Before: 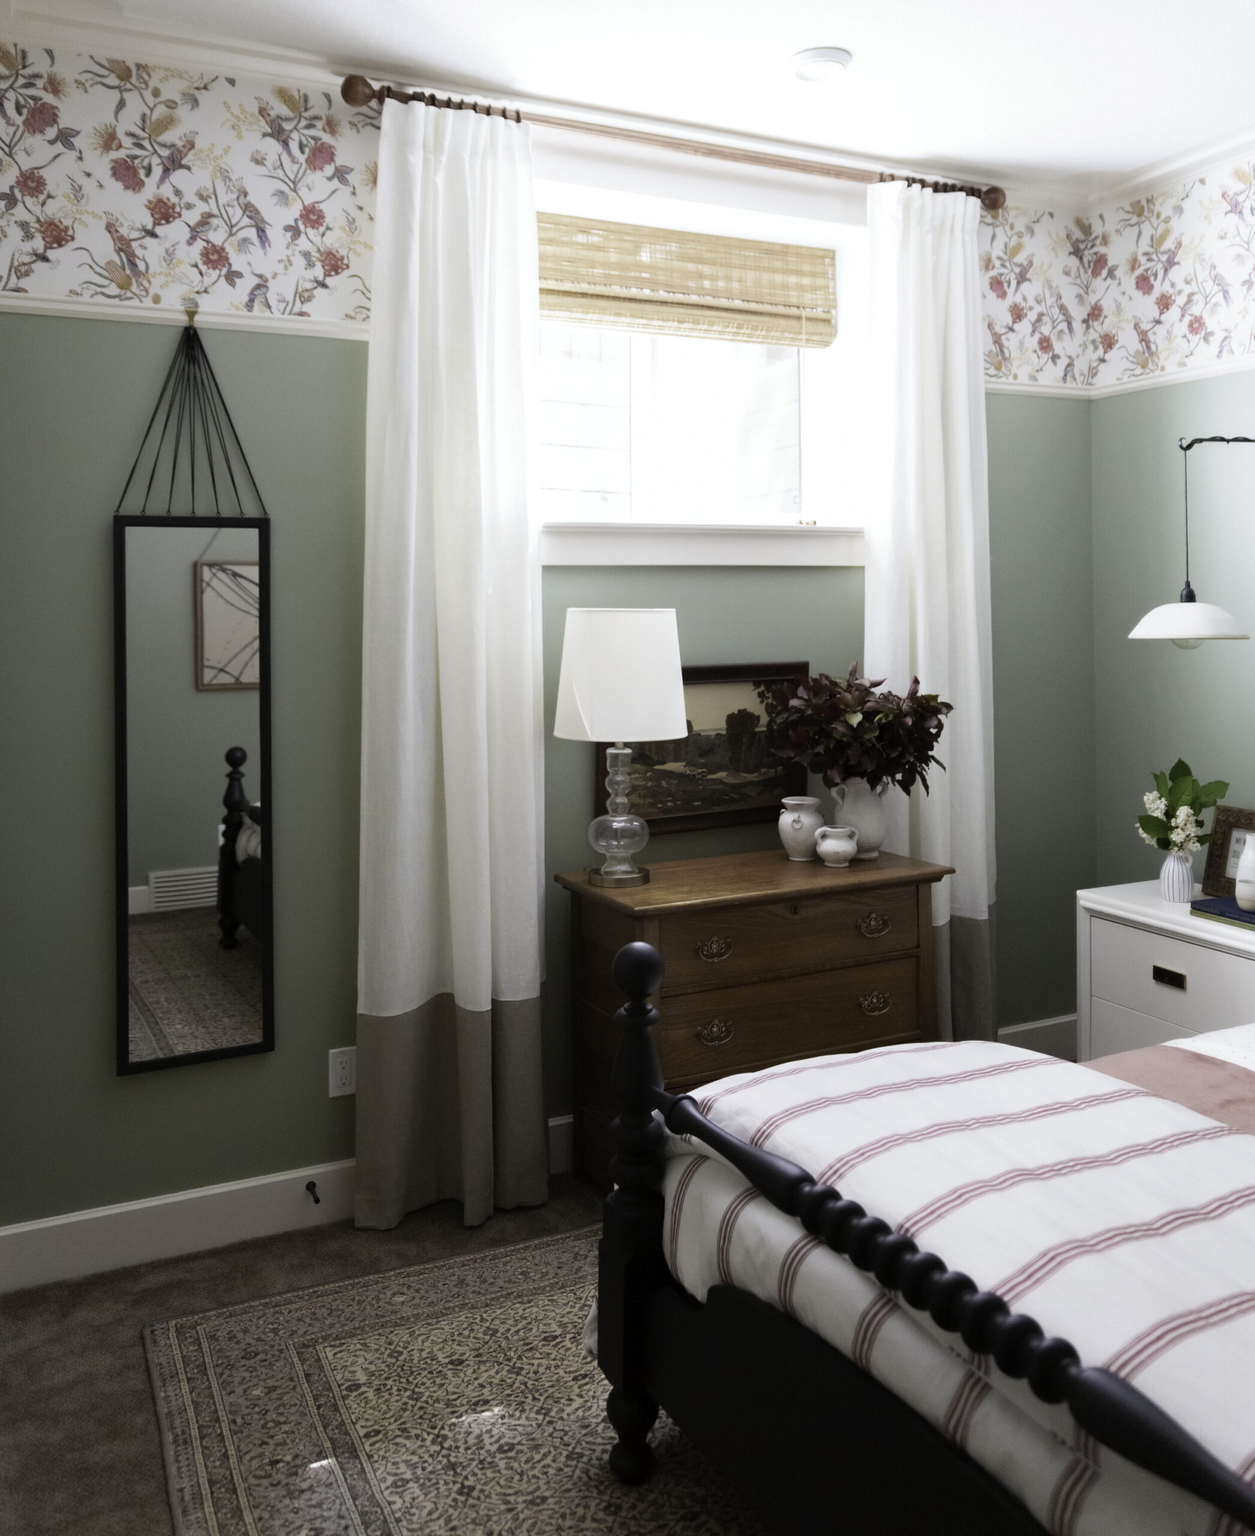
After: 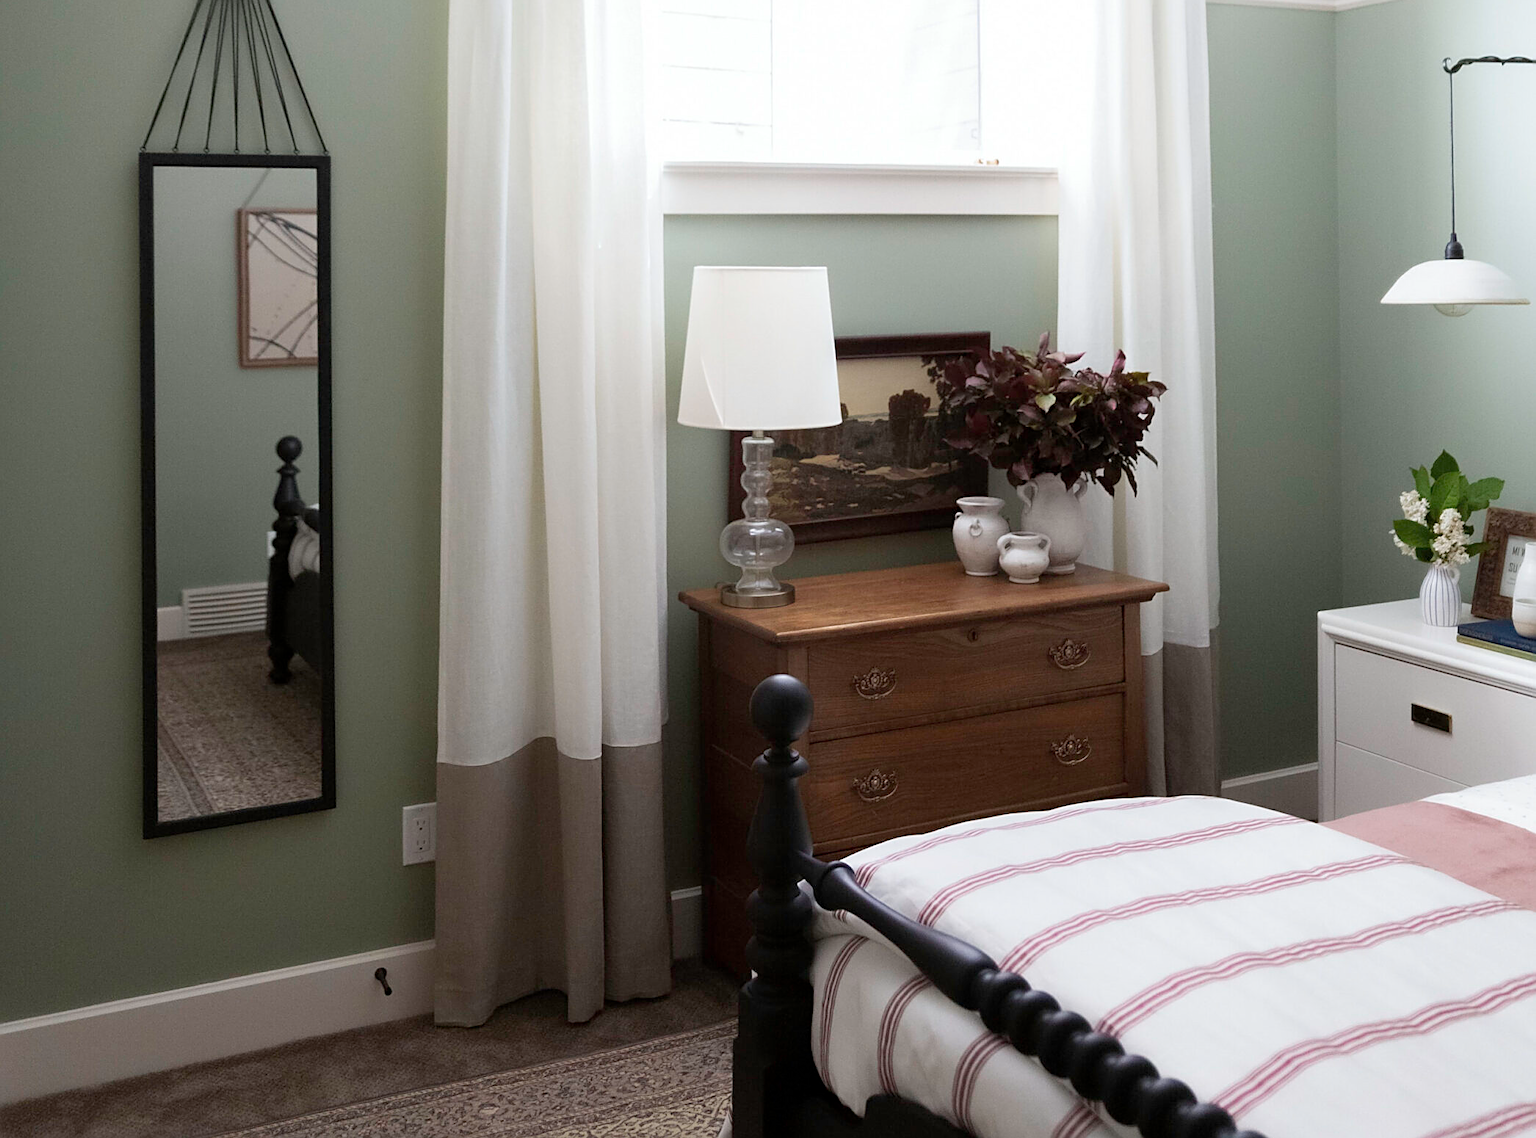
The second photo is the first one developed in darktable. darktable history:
sharpen: on, module defaults
crop and rotate: top 25.446%, bottom 13.975%
